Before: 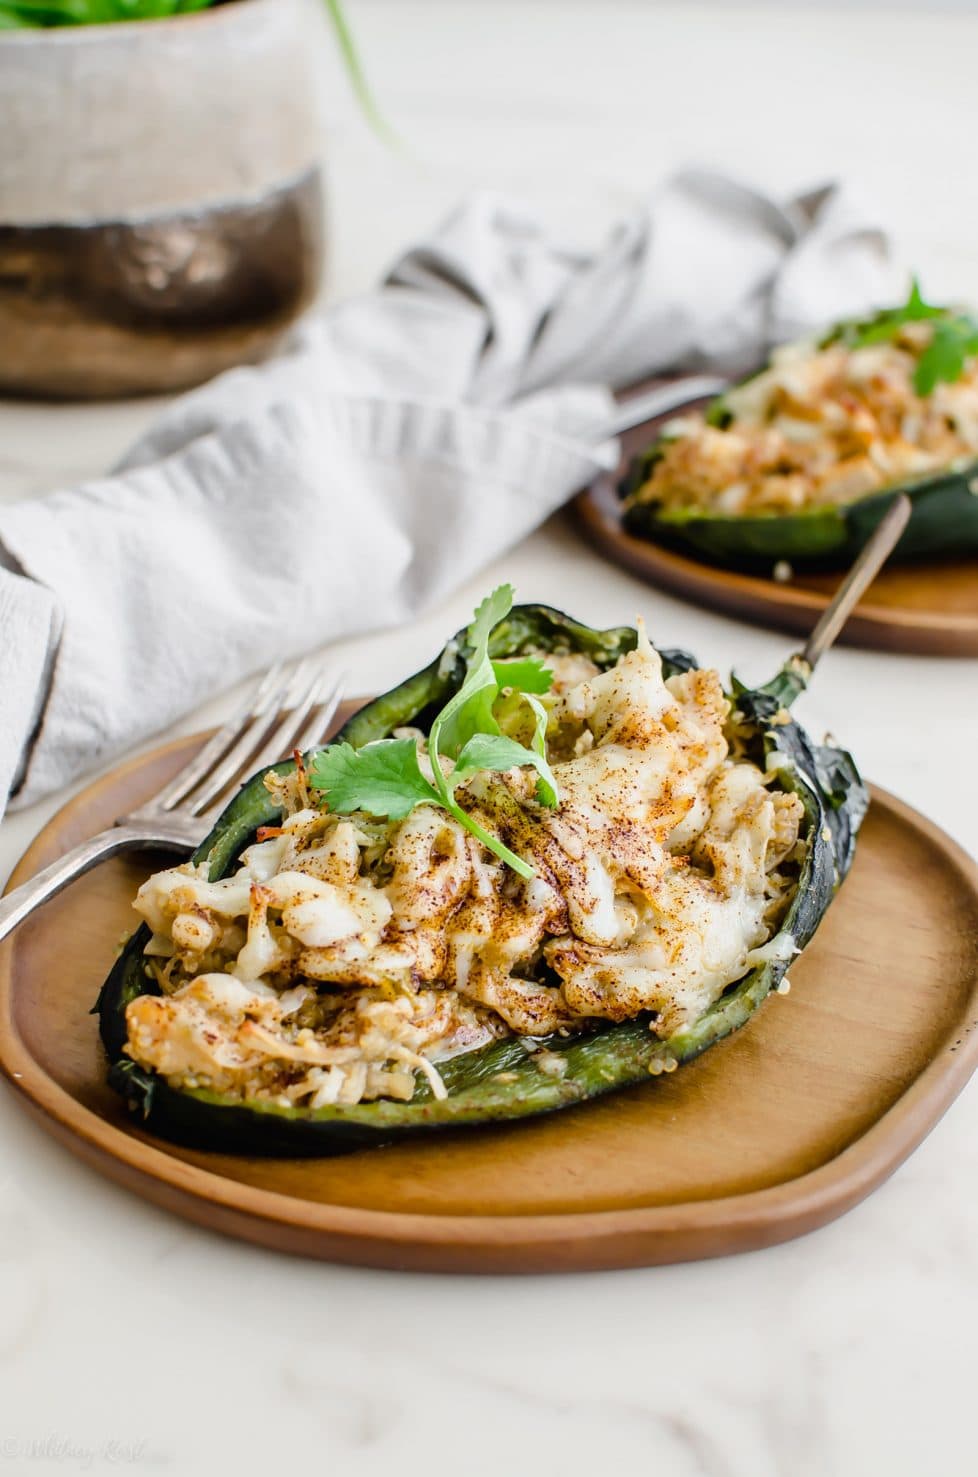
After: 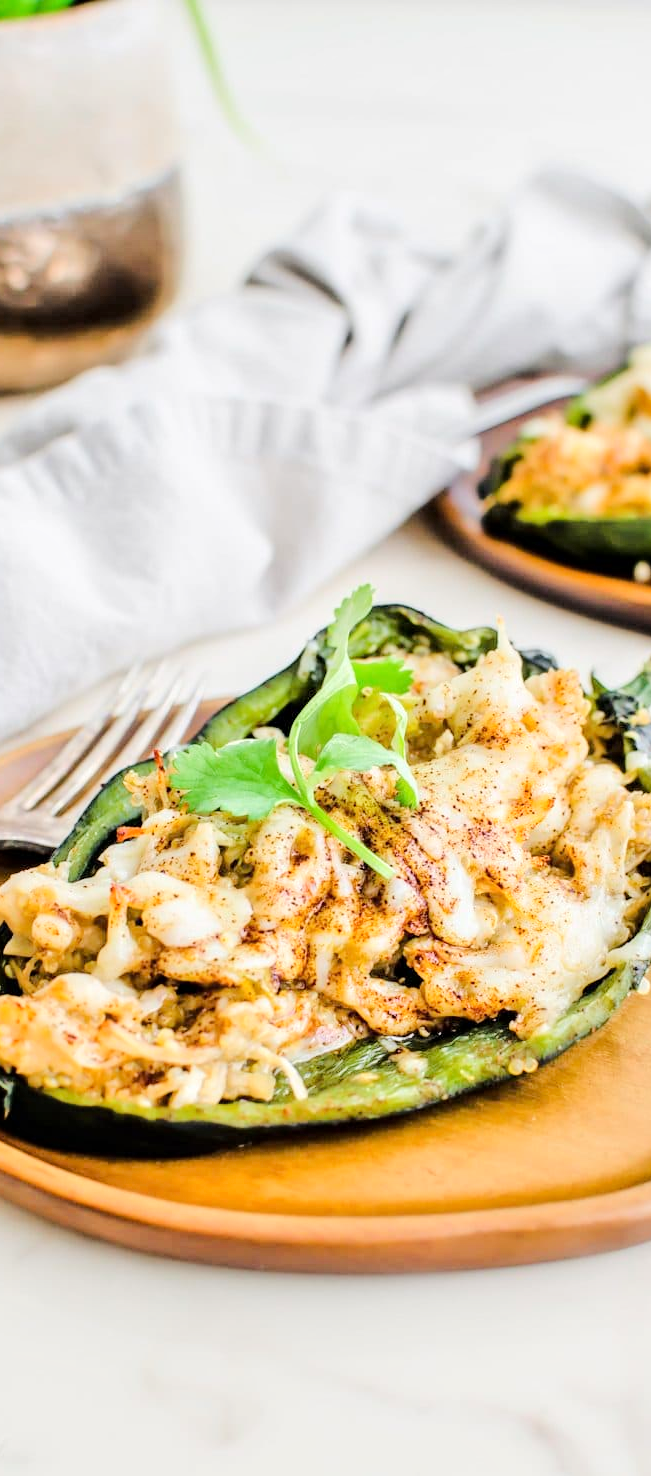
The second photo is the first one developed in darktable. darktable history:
rgb curve: curves: ch0 [(0, 0) (0.284, 0.292) (0.505, 0.644) (1, 1)]; ch1 [(0, 0) (0.284, 0.292) (0.505, 0.644) (1, 1)]; ch2 [(0, 0) (0.284, 0.292) (0.505, 0.644) (1, 1)], compensate middle gray true
crop and rotate: left 14.385%, right 18.948%
local contrast: highlights 100%, shadows 100%, detail 120%, midtone range 0.2
tone equalizer: -7 EV 0.15 EV, -6 EV 0.6 EV, -5 EV 1.15 EV, -4 EV 1.33 EV, -3 EV 1.15 EV, -2 EV 0.6 EV, -1 EV 0.15 EV, mask exposure compensation -0.5 EV
